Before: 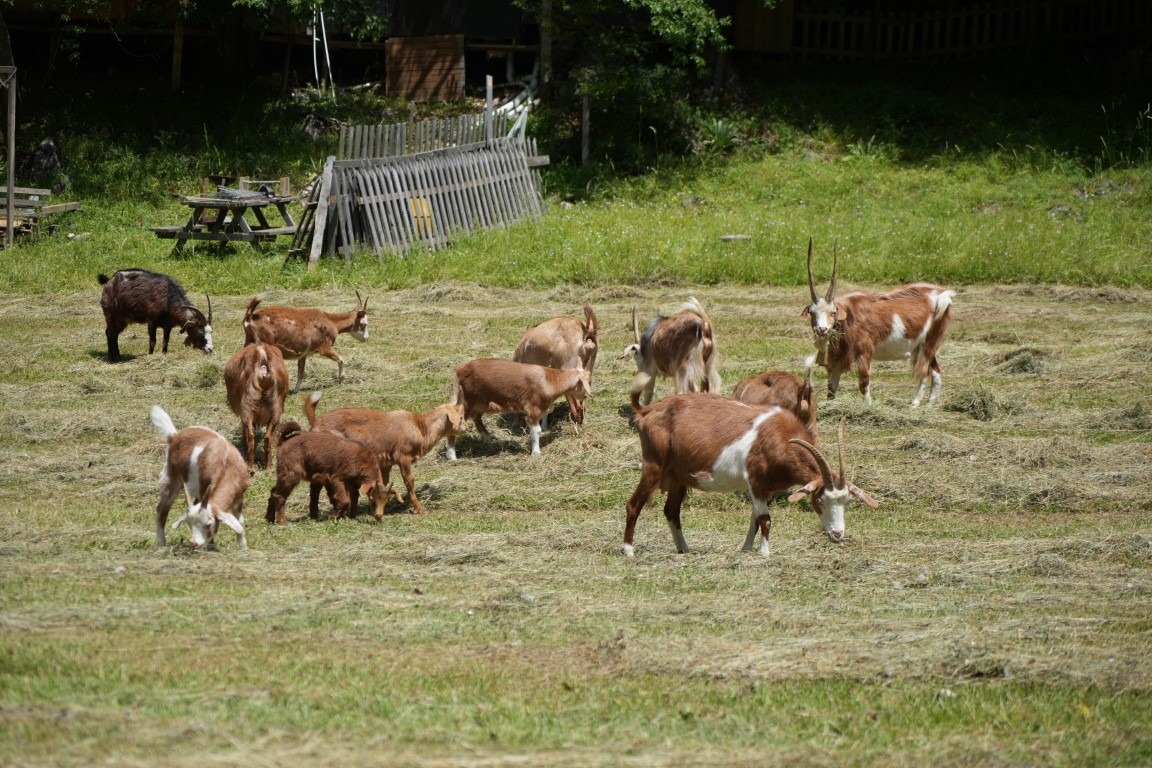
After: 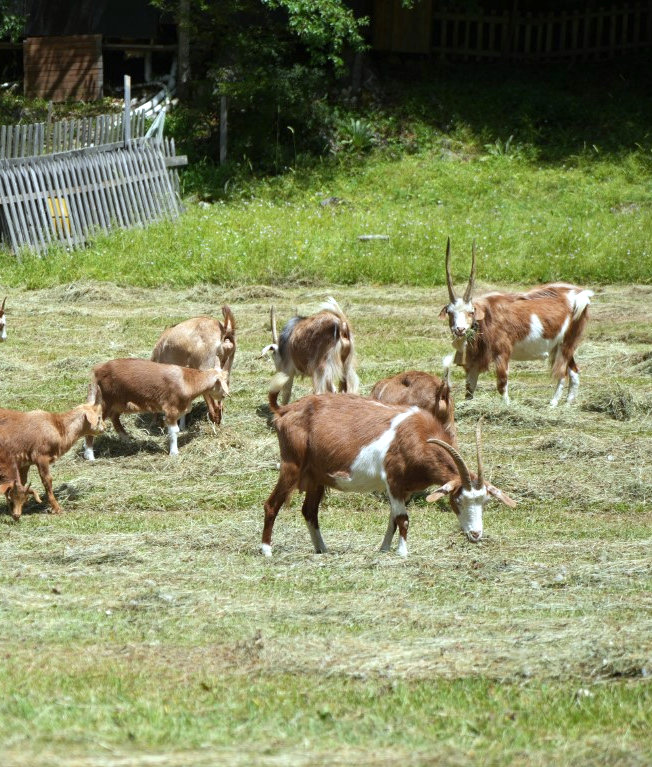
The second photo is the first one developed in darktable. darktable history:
white balance: red 0.925, blue 1.046
exposure: exposure 0.6 EV, compensate highlight preservation false
crop: left 31.458%, top 0%, right 11.876%
